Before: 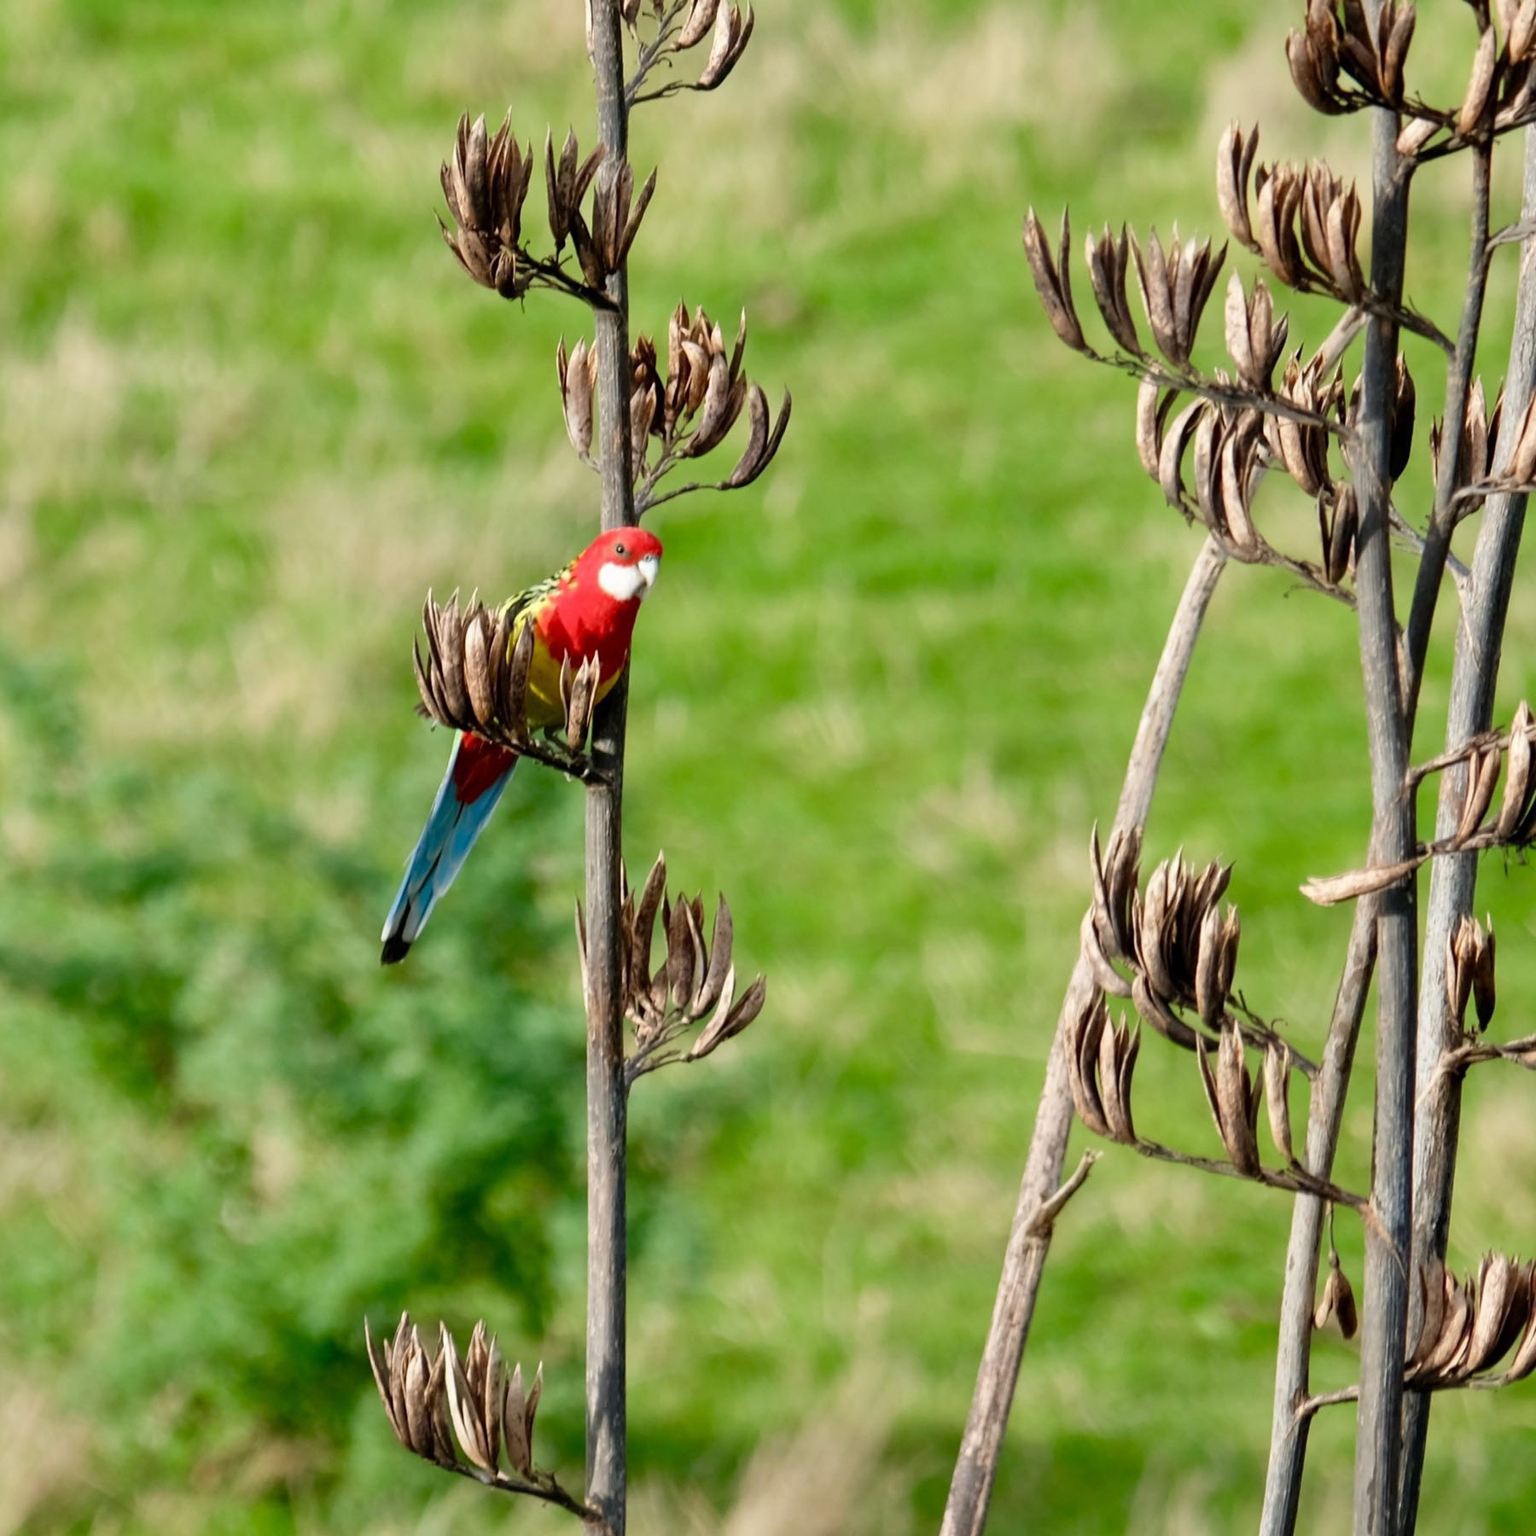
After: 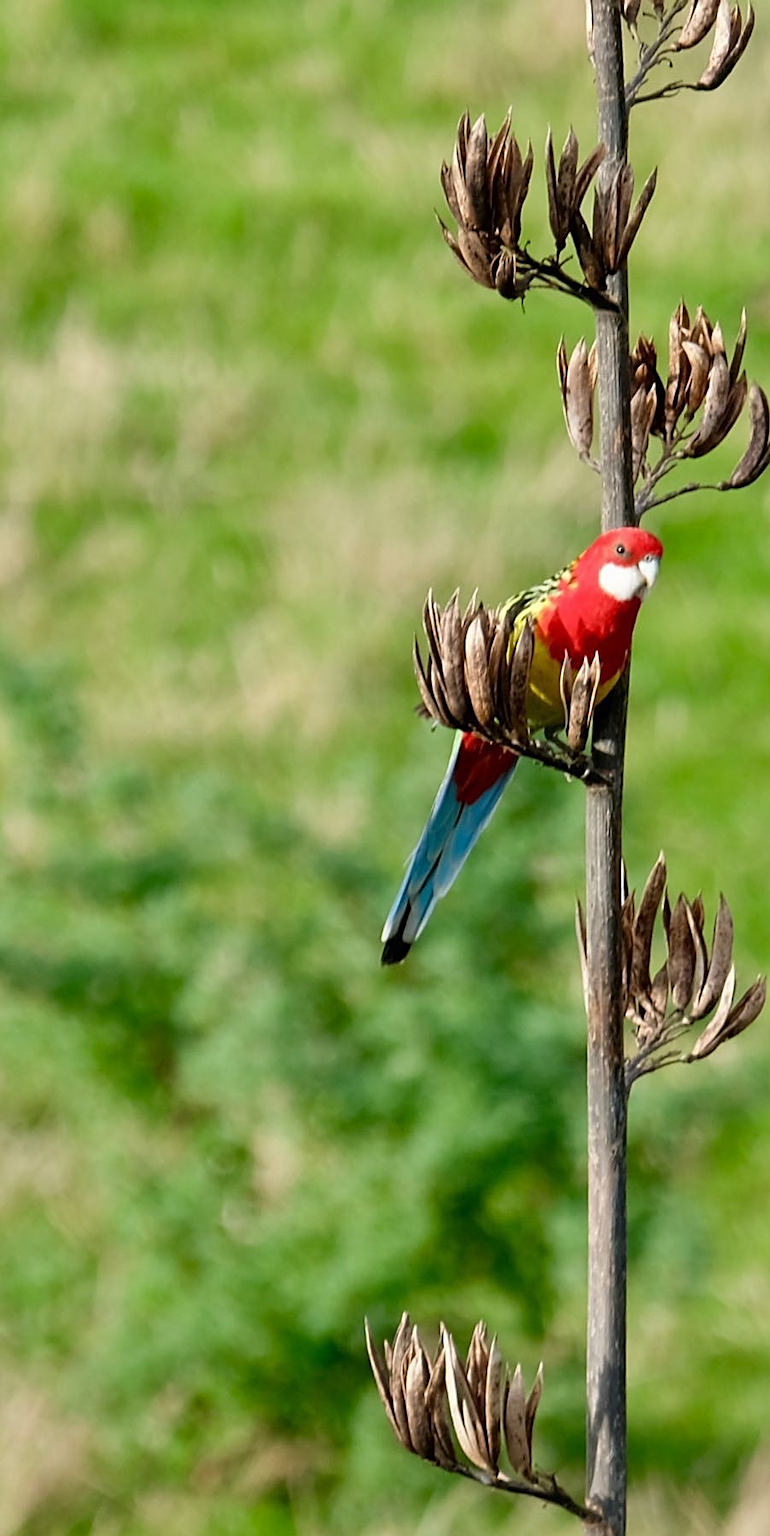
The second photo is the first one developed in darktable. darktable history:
crop and rotate: left 0.048%, top 0%, right 49.743%
shadows and highlights: radius 126.04, shadows 30.48, highlights -30.58, low approximation 0.01, soften with gaussian
sharpen: on, module defaults
